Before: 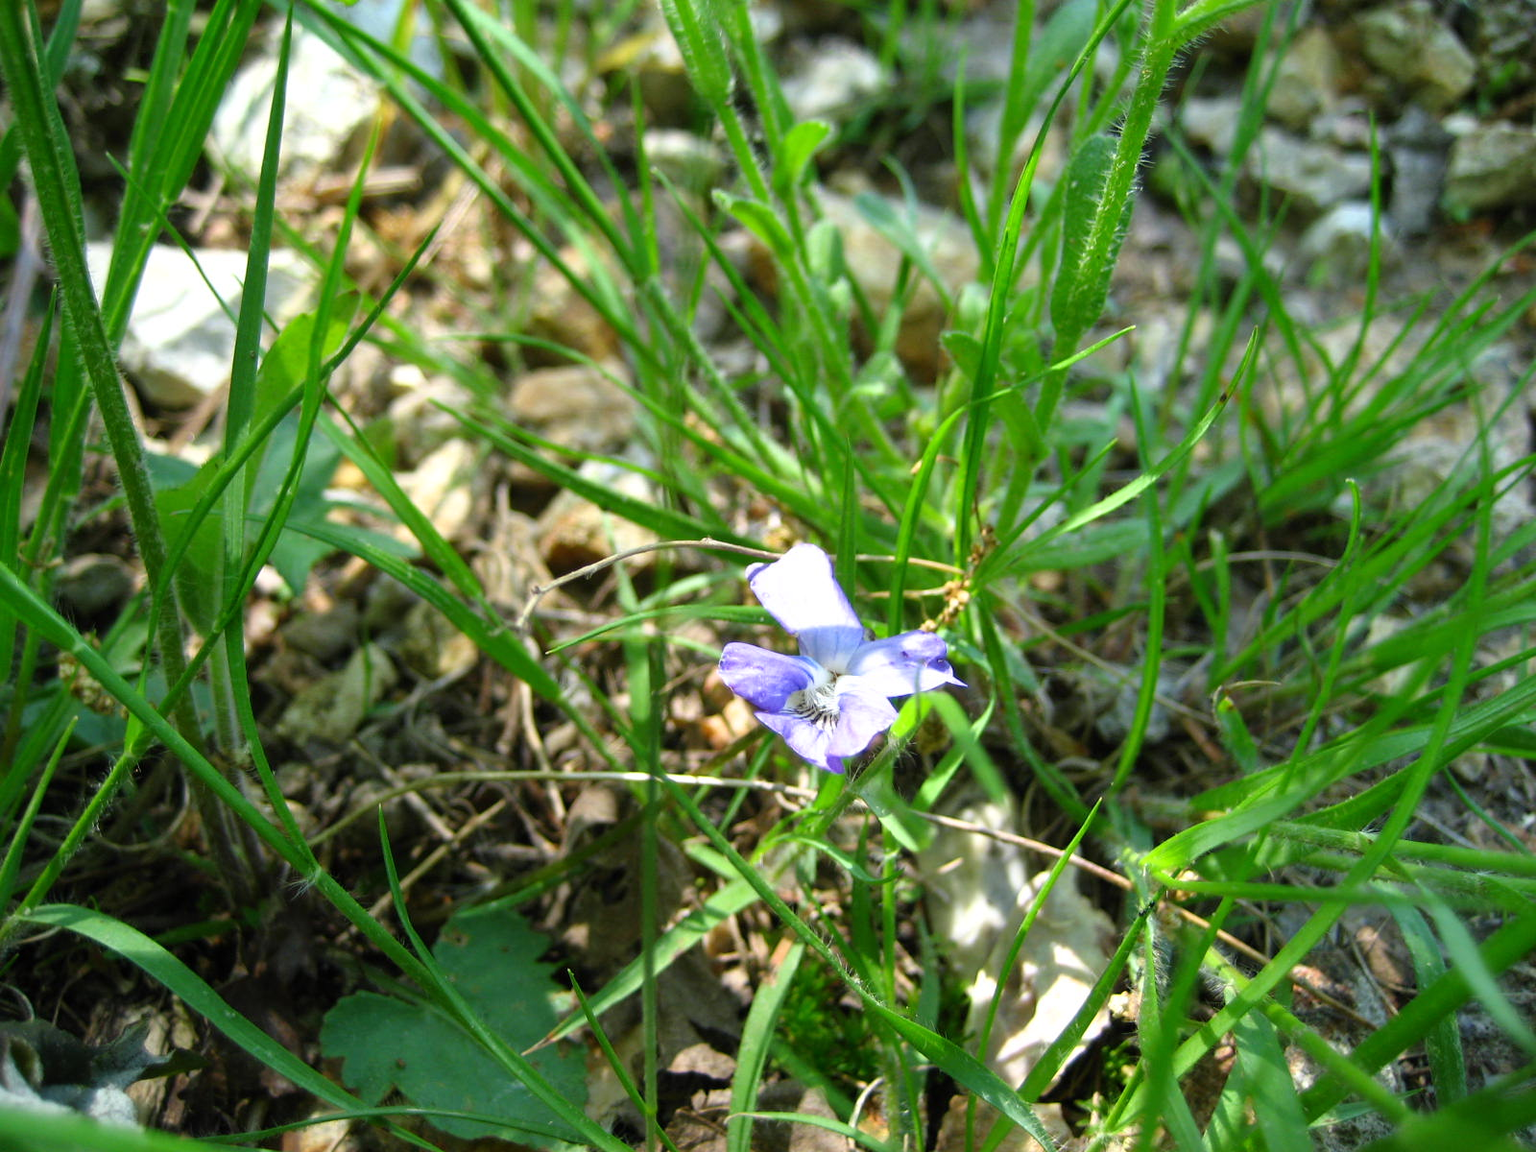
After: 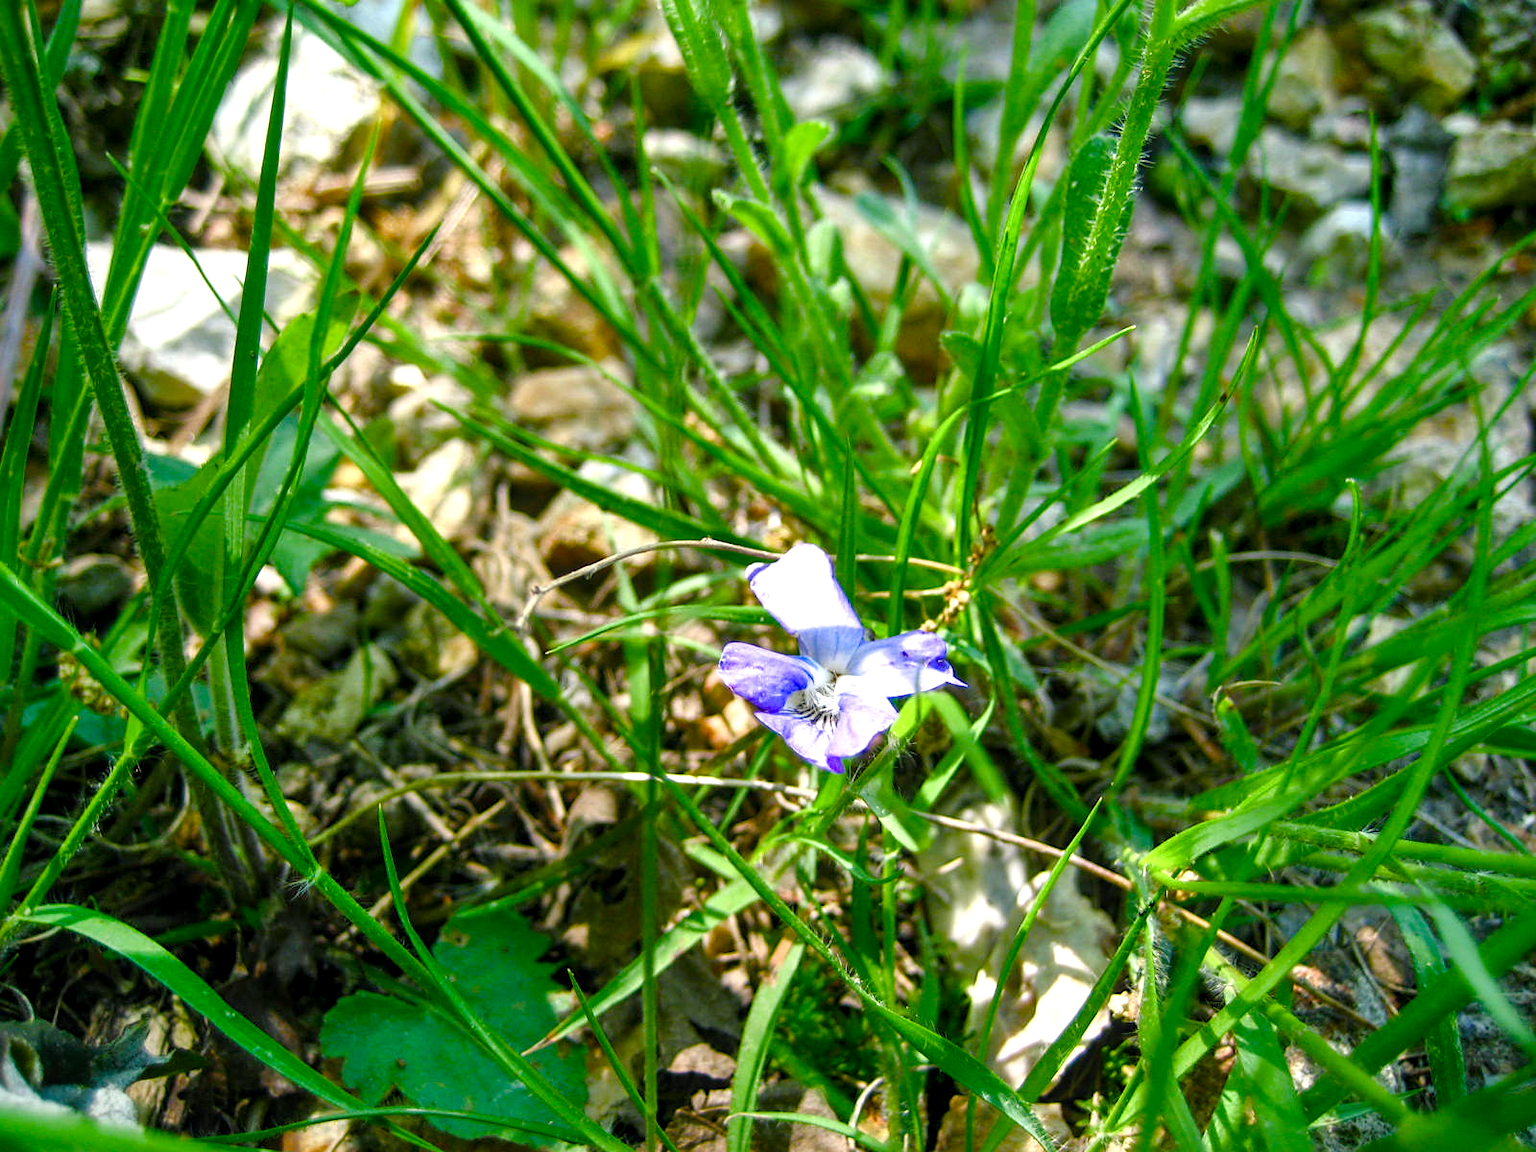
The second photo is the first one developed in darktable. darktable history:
sharpen: amount 0.21
local contrast: on, module defaults
shadows and highlights: low approximation 0.01, soften with gaussian
color balance rgb: shadows lift › chroma 2.017%, shadows lift › hue 214.24°, highlights gain › luminance 7.31%, highlights gain › chroma 0.889%, highlights gain › hue 49.71°, linear chroma grading › global chroma 14.342%, perceptual saturation grading › global saturation -0.072%, perceptual saturation grading › highlights -17.903%, perceptual saturation grading › mid-tones 33.268%, perceptual saturation grading › shadows 50.276%
